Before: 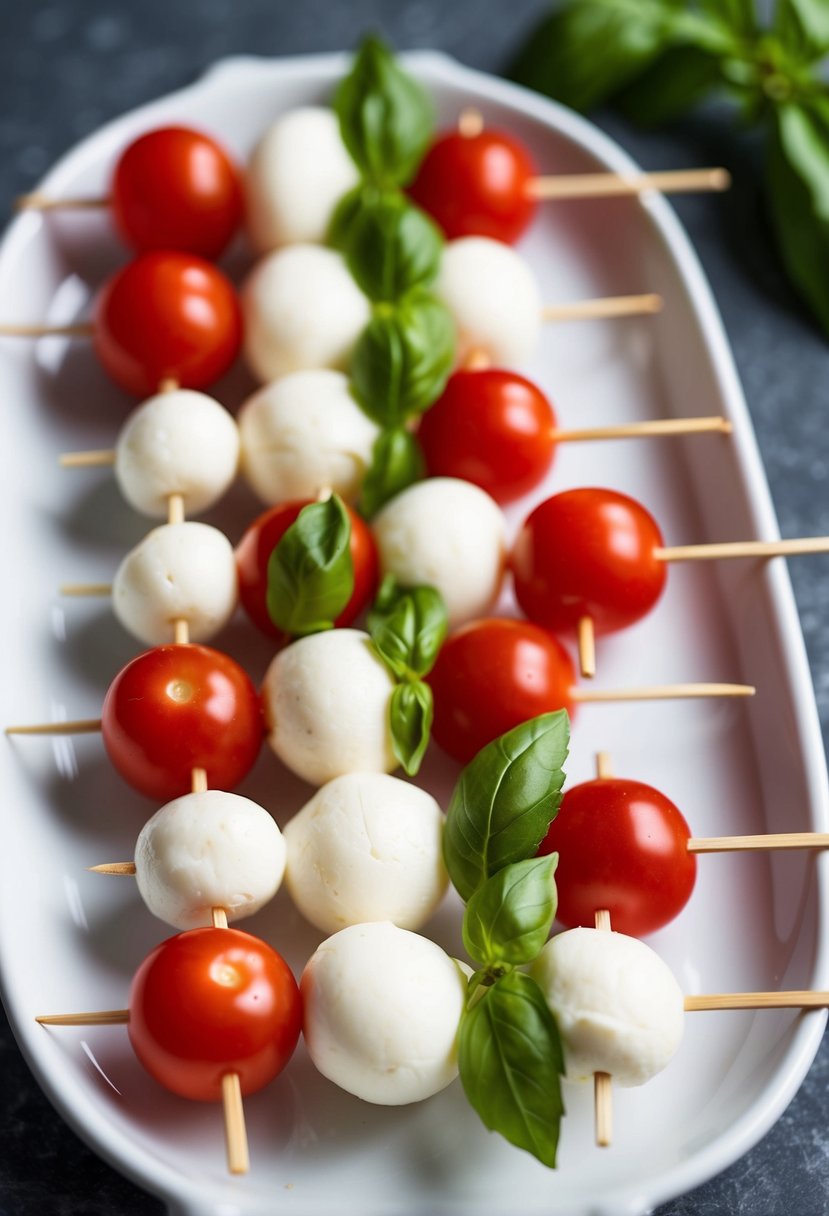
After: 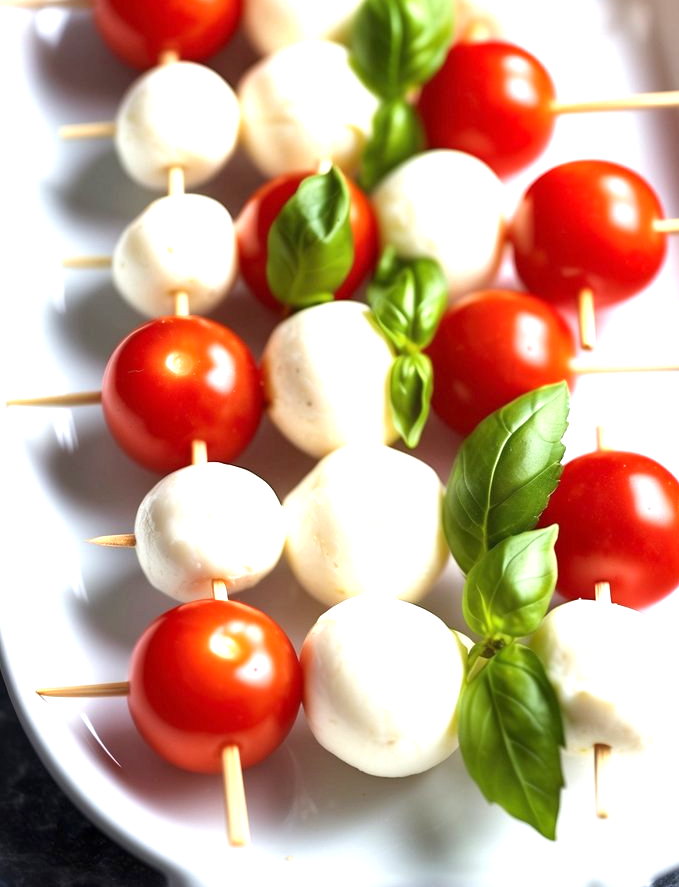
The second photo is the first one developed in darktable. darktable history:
exposure: exposure 0.997 EV, compensate exposure bias true, compensate highlight preservation false
crop: top 26.991%, right 17.995%
